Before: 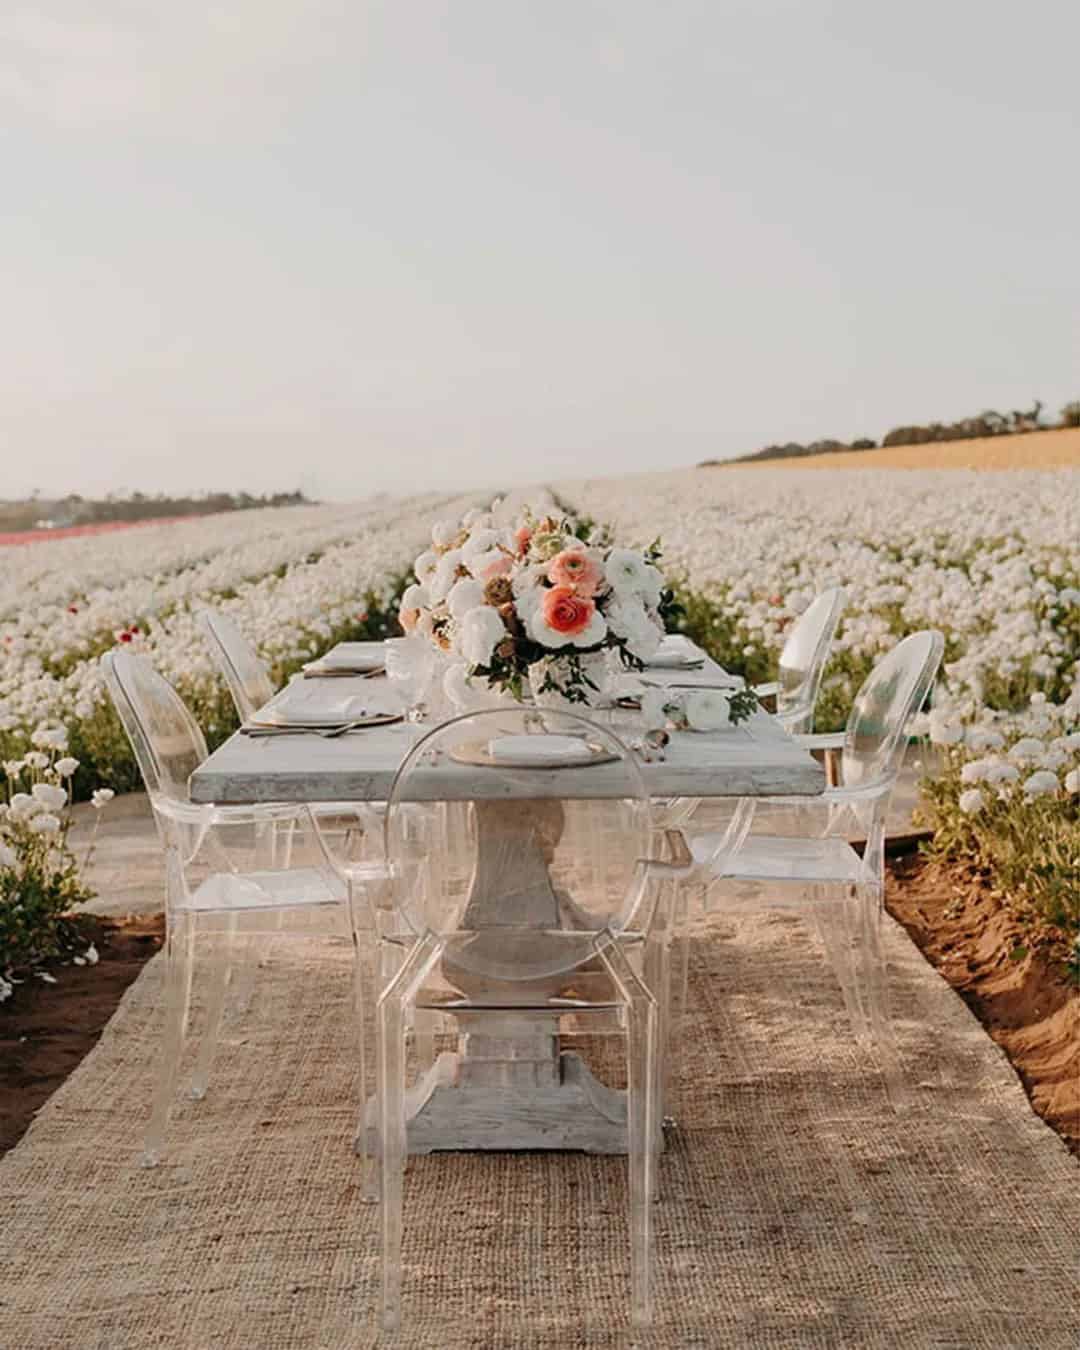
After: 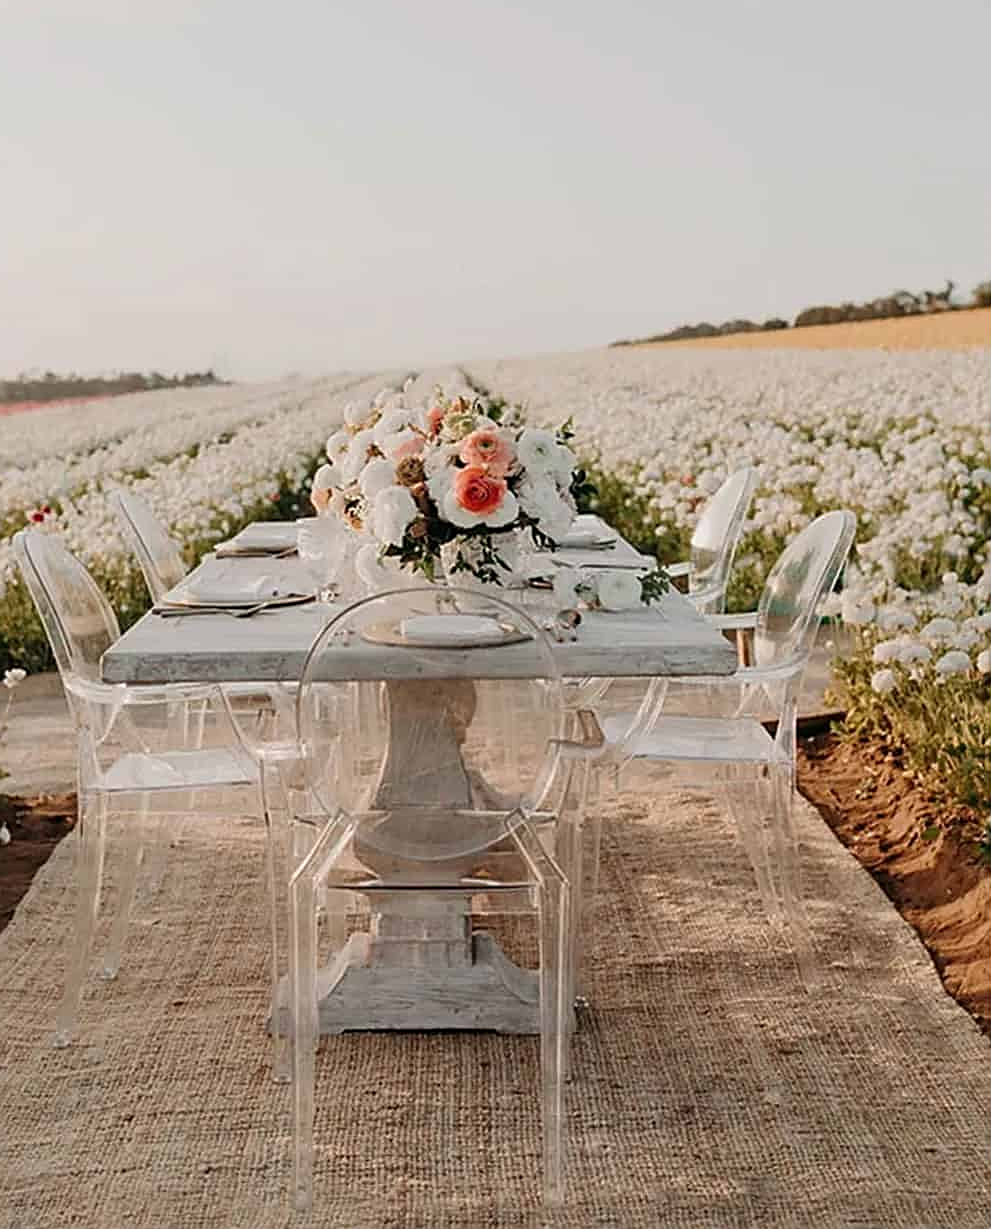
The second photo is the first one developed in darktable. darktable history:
crop and rotate: left 8.232%, top 8.935%
sharpen: on, module defaults
